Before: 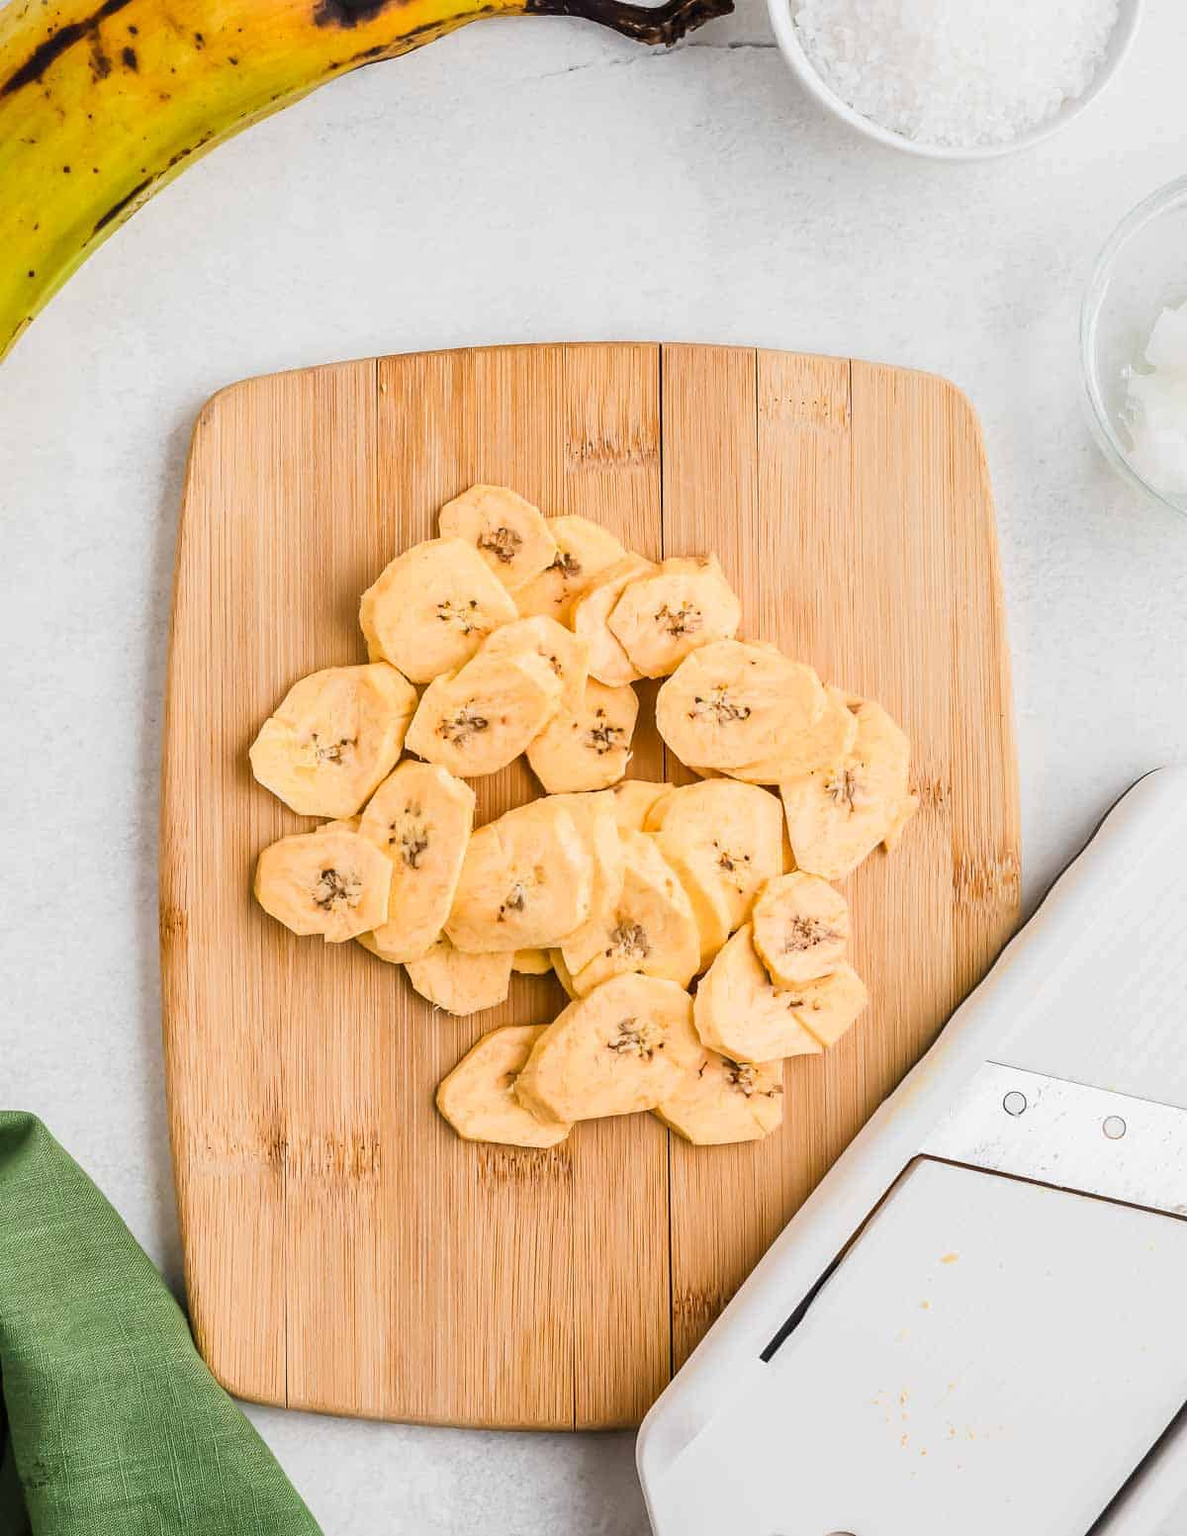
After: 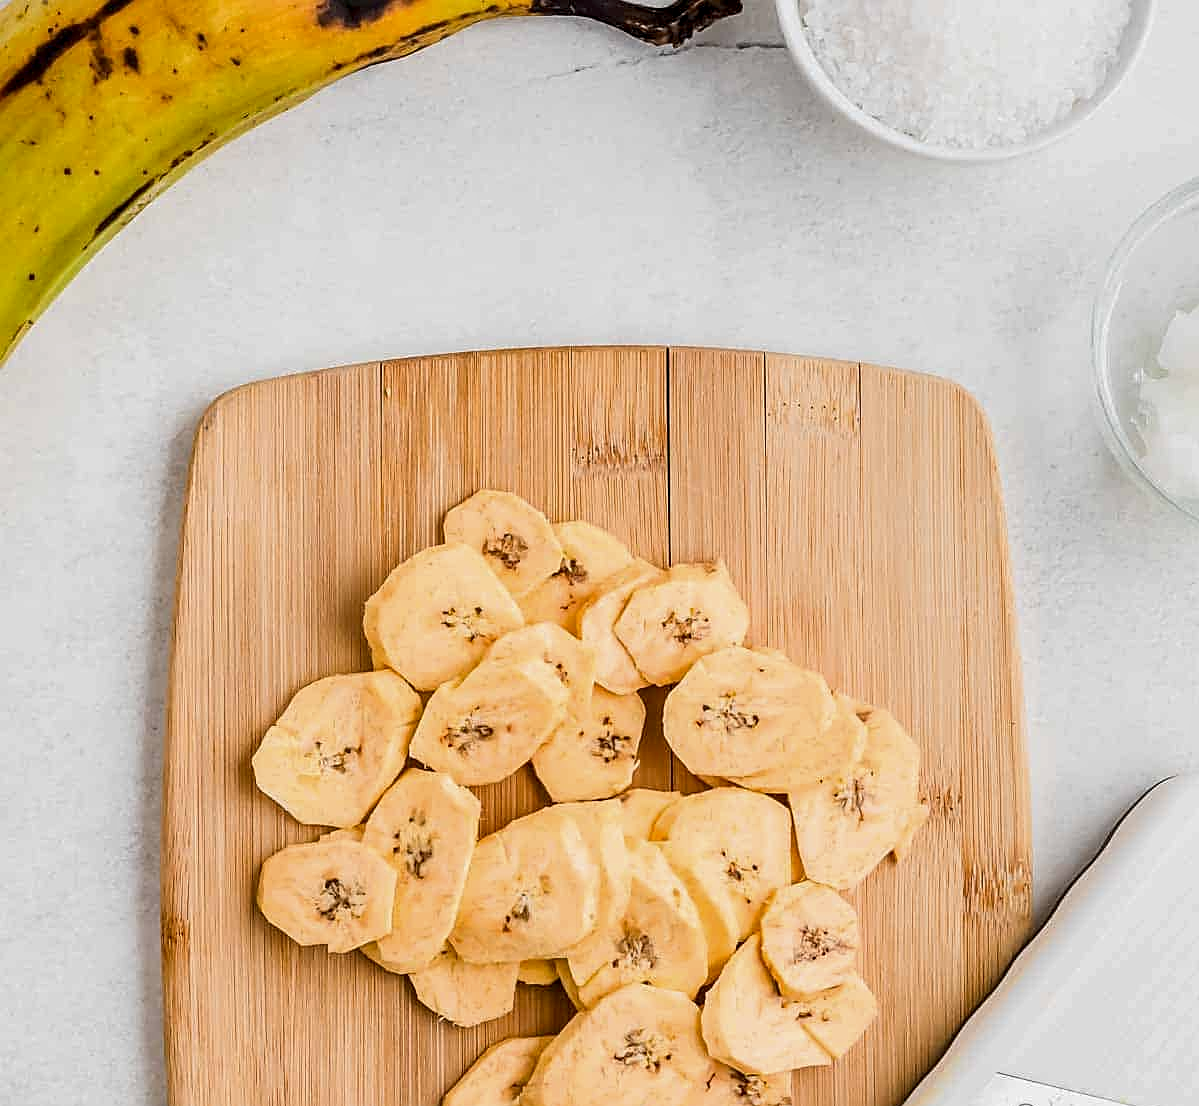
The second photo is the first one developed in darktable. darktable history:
local contrast: highlights 91%, shadows 82%
crop: right 0%, bottom 28.774%
sharpen: on, module defaults
exposure: exposure -0.177 EV, compensate highlight preservation false
